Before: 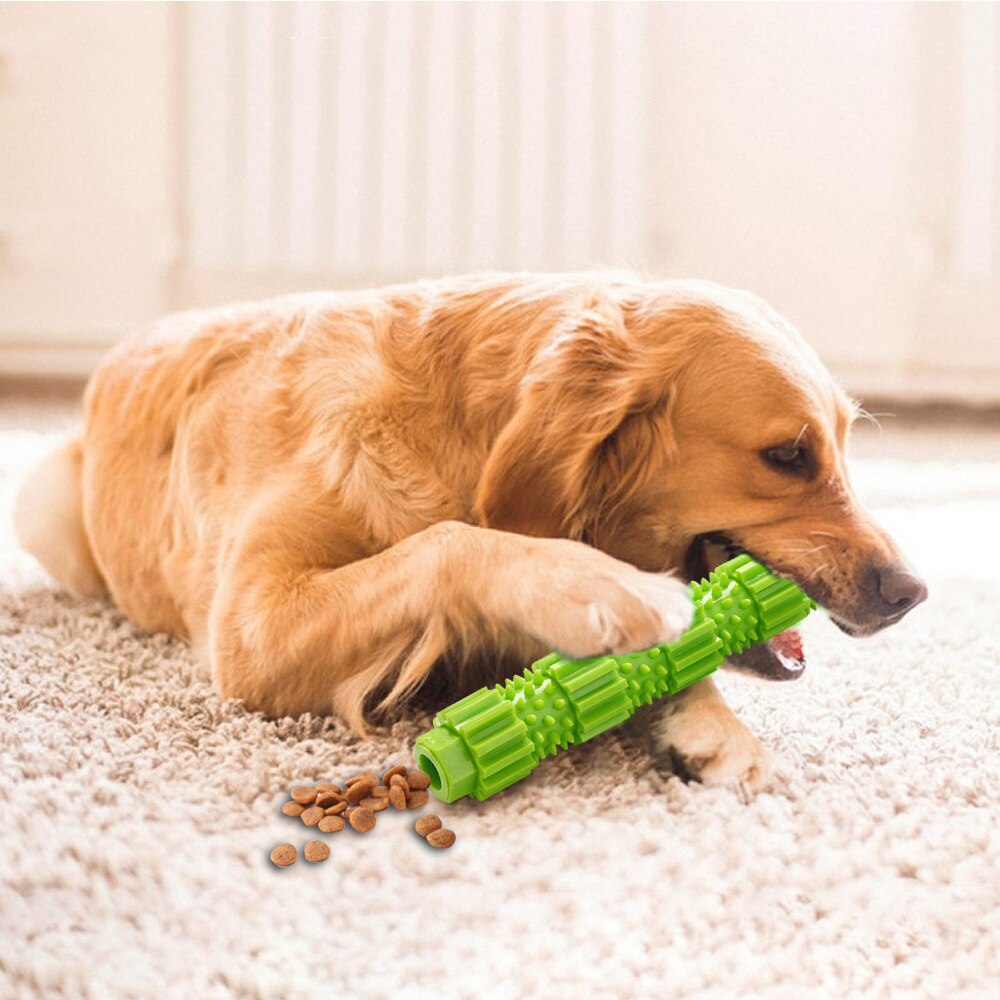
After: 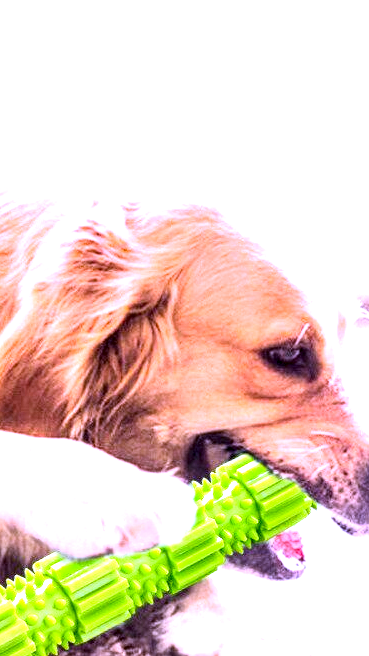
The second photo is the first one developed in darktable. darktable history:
white balance: red 0.98, blue 1.61
exposure: exposure 1.089 EV, compensate highlight preservation false
crop and rotate: left 49.936%, top 10.094%, right 13.136%, bottom 24.256%
local contrast: highlights 19%, detail 186%
color balance: on, module defaults
tone curve: curves: ch0 [(0, 0.003) (0.117, 0.101) (0.257, 0.246) (0.408, 0.432) (0.632, 0.716) (0.795, 0.884) (1, 1)]; ch1 [(0, 0) (0.227, 0.197) (0.405, 0.421) (0.501, 0.501) (0.522, 0.526) (0.546, 0.564) (0.589, 0.602) (0.696, 0.761) (0.976, 0.992)]; ch2 [(0, 0) (0.208, 0.176) (0.377, 0.38) (0.5, 0.5) (0.537, 0.534) (0.571, 0.577) (0.627, 0.64) (0.698, 0.76) (1, 1)], color space Lab, independent channels, preserve colors none
